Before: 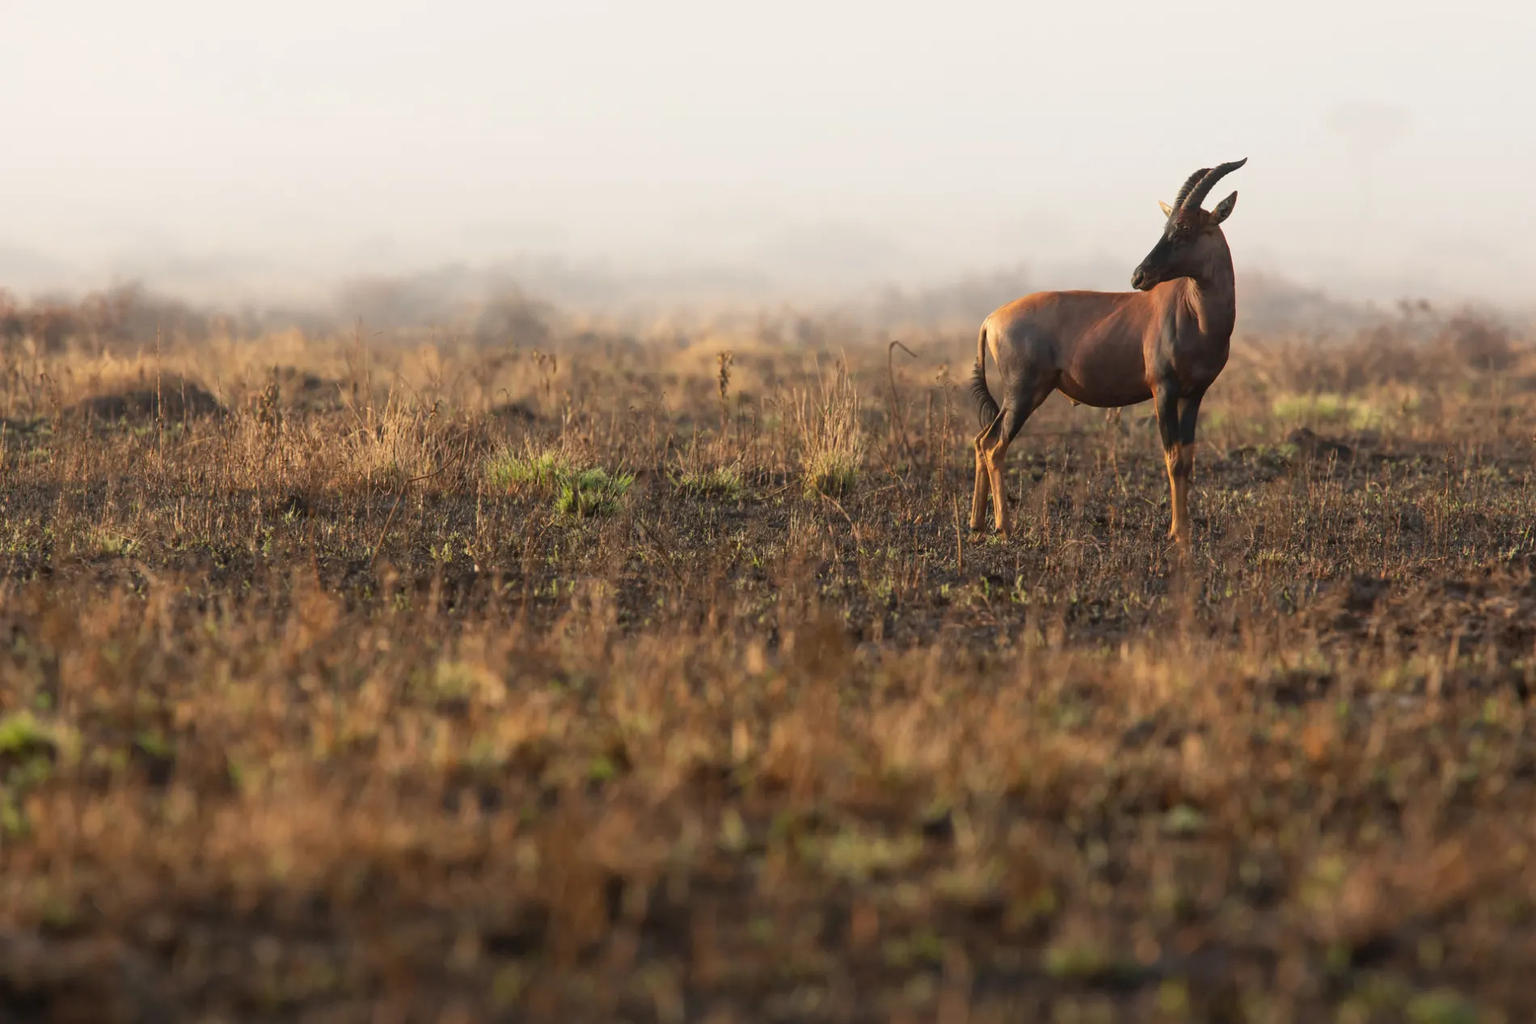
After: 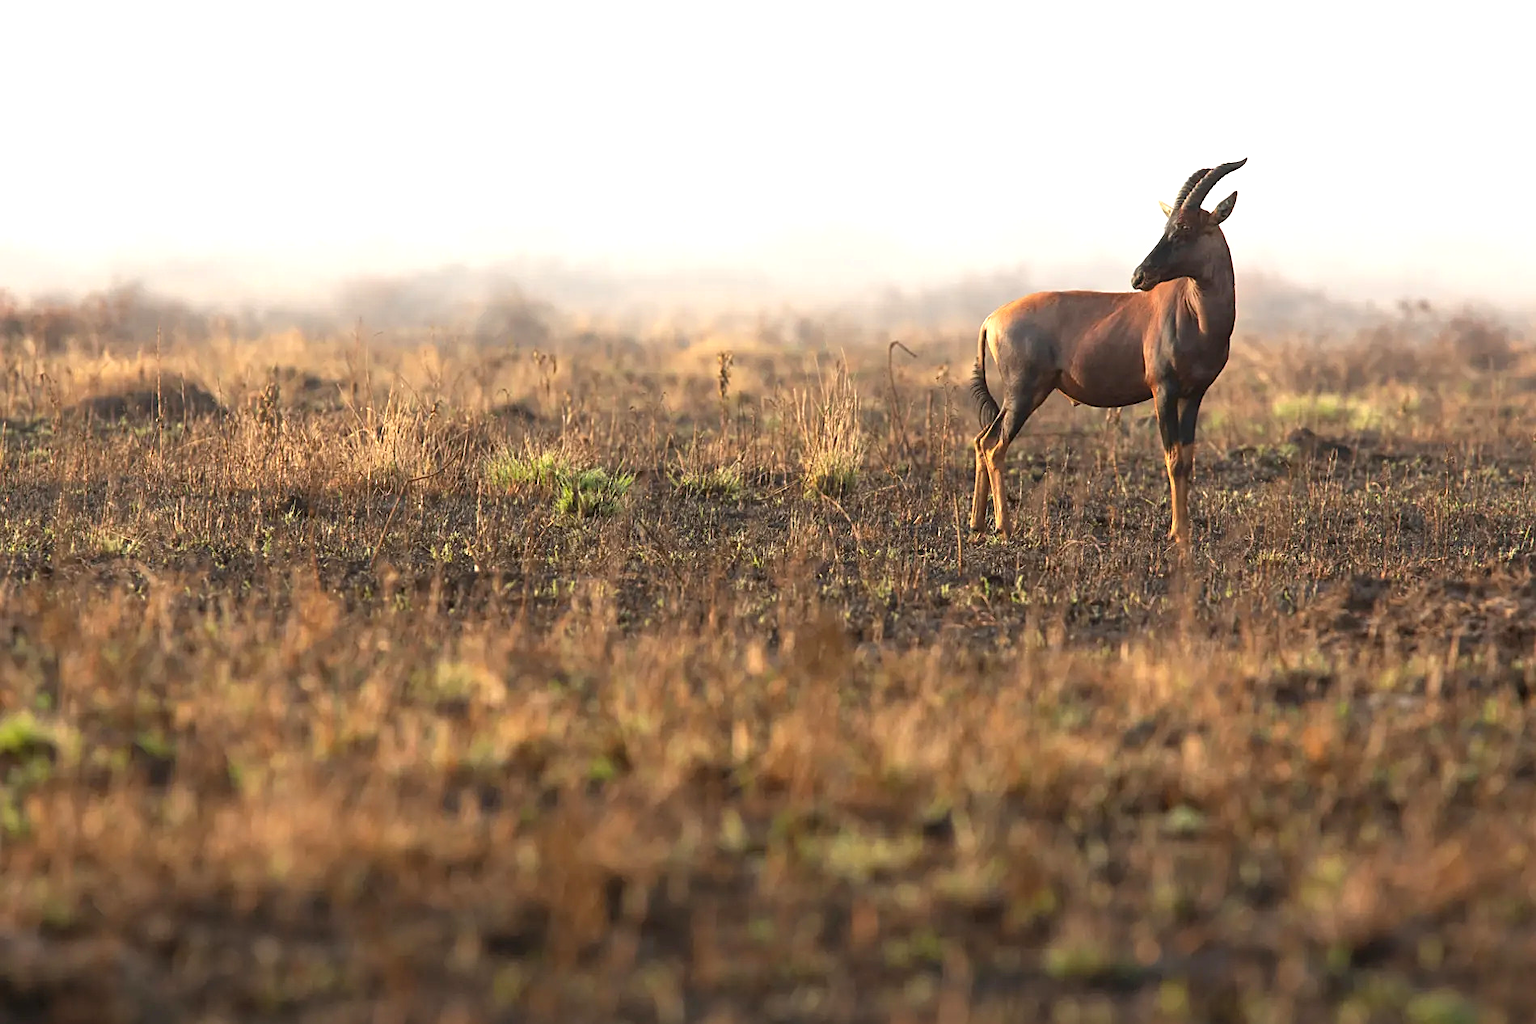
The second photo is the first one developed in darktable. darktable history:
exposure: exposure 0.6 EV, compensate highlight preservation false
sharpen: on, module defaults
